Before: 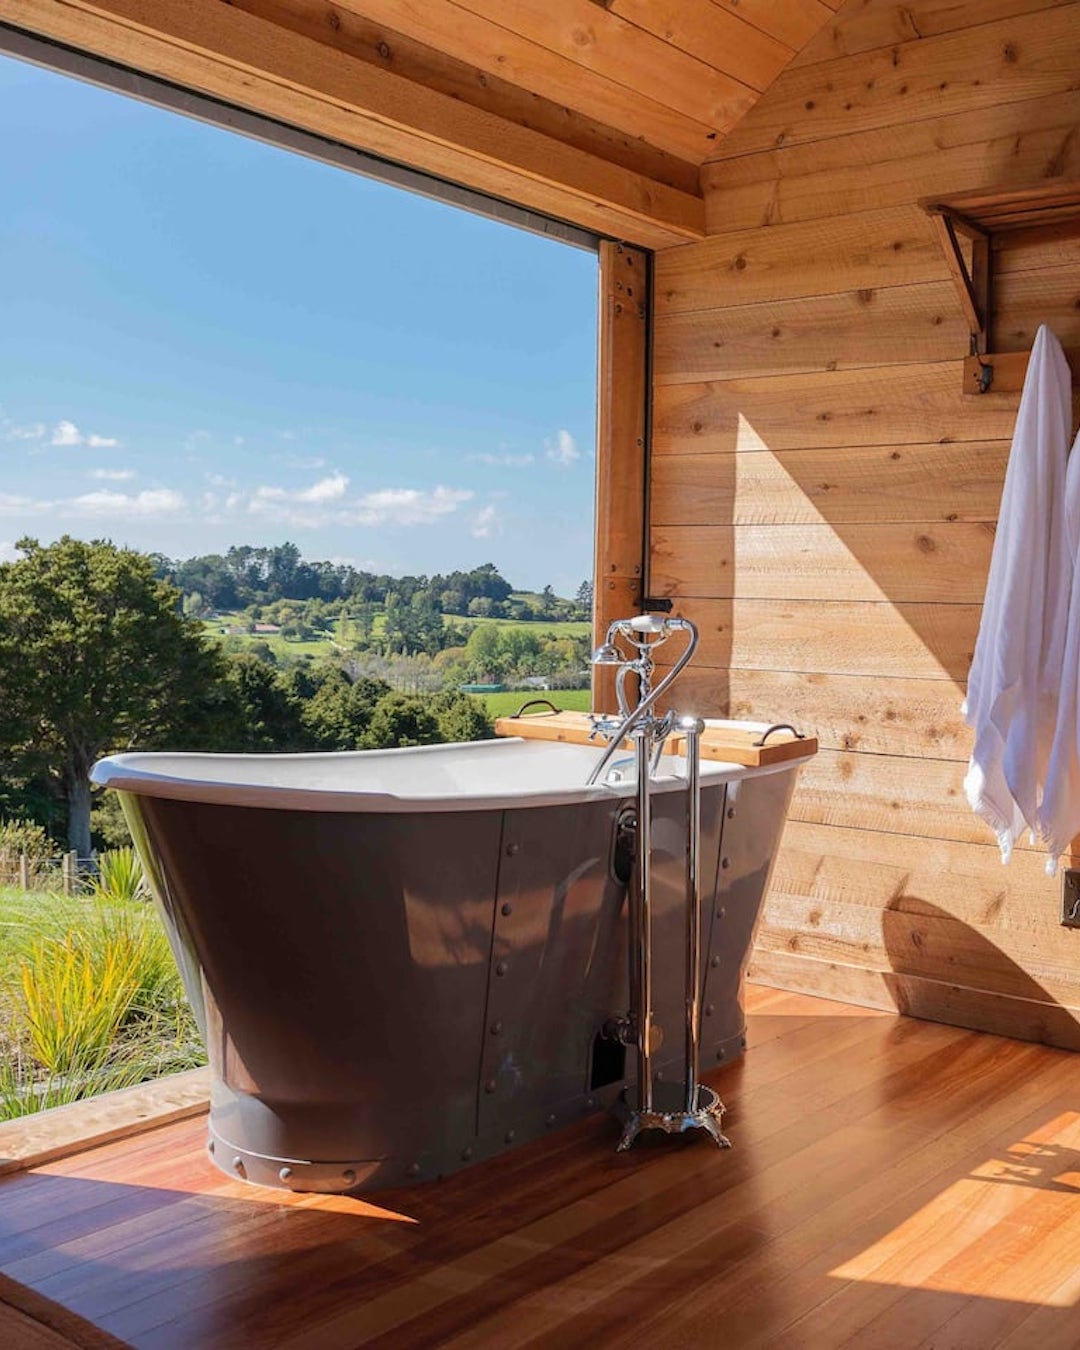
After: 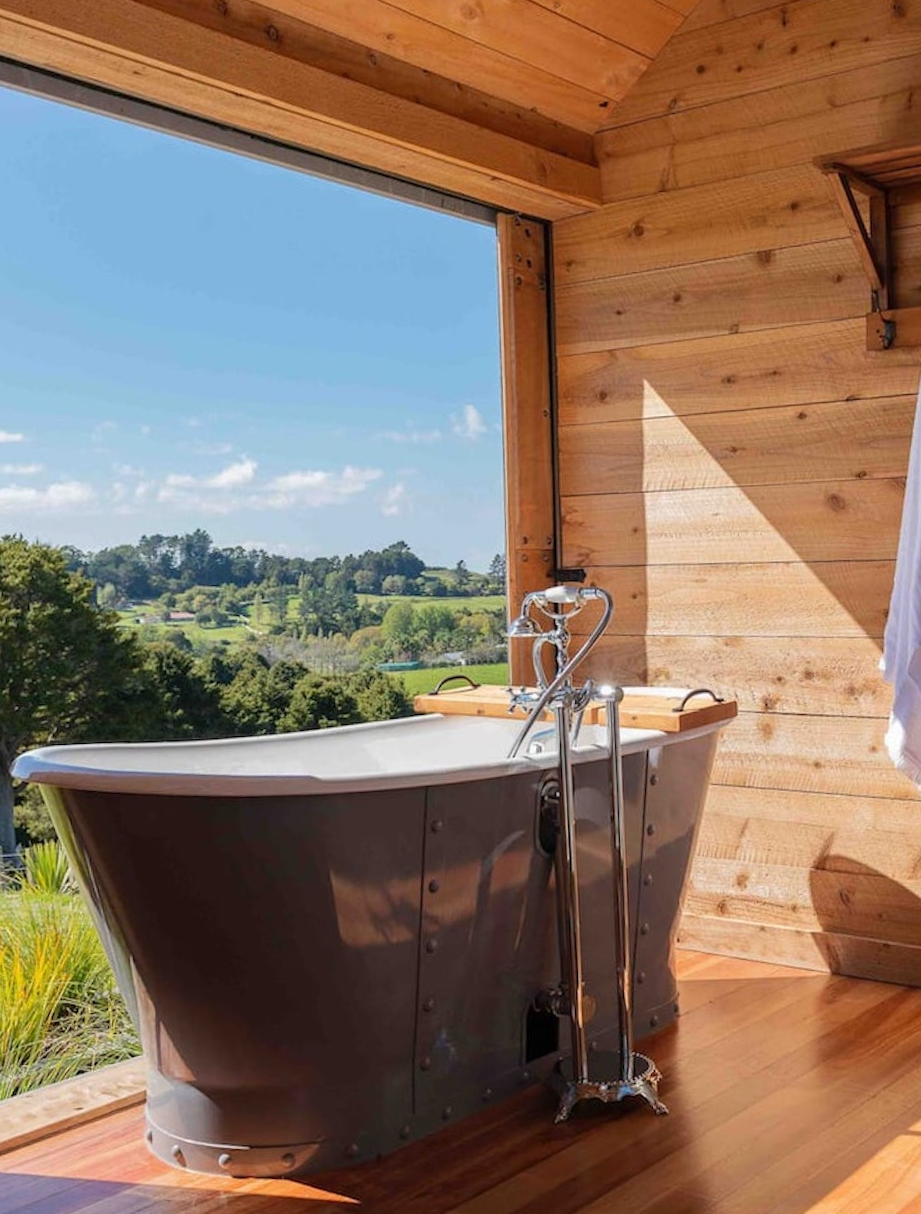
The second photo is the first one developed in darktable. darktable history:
rotate and perspective: rotation -2.56°, automatic cropping off
crop: left 9.929%, top 3.475%, right 9.188%, bottom 9.529%
